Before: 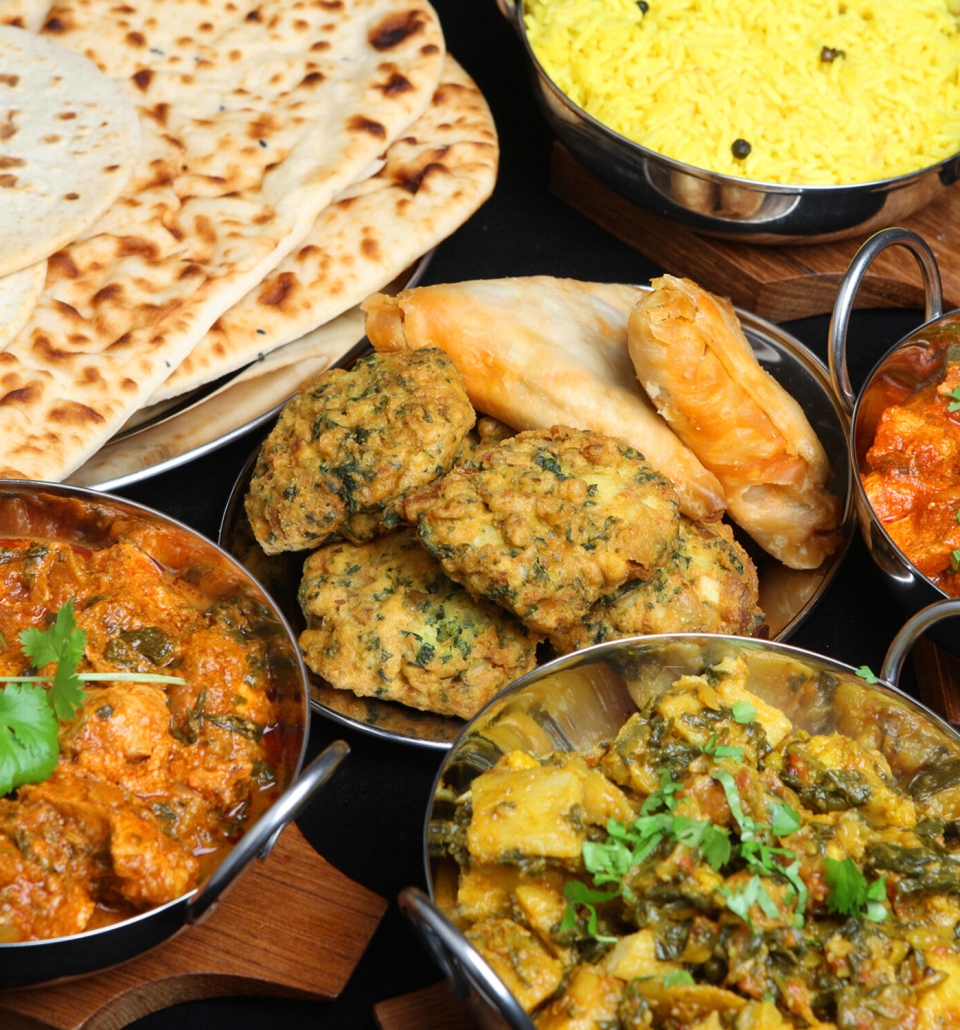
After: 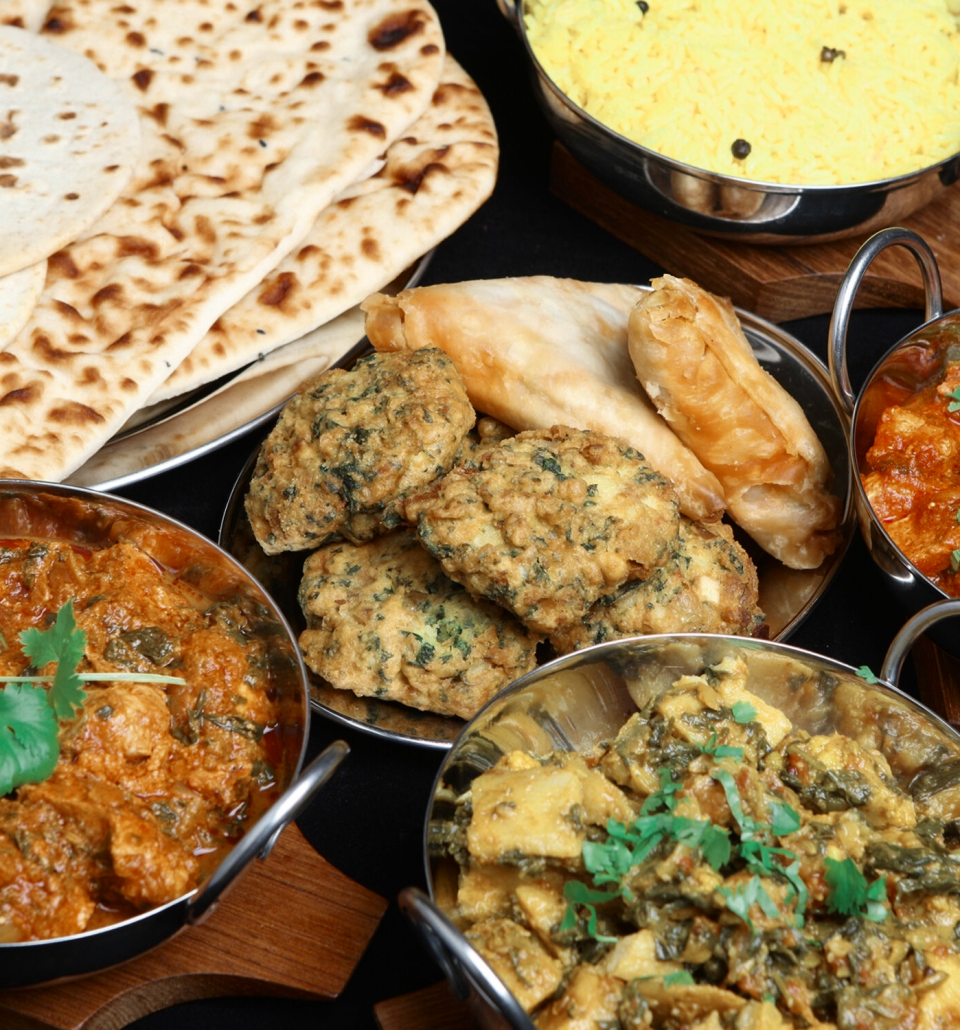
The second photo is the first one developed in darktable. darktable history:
shadows and highlights: shadows -31.84, highlights 29.91
color zones: curves: ch0 [(0, 0.5) (0.125, 0.4) (0.25, 0.5) (0.375, 0.4) (0.5, 0.4) (0.625, 0.35) (0.75, 0.35) (0.875, 0.5)]; ch1 [(0, 0.35) (0.125, 0.45) (0.25, 0.35) (0.375, 0.35) (0.5, 0.35) (0.625, 0.35) (0.75, 0.45) (0.875, 0.35)]; ch2 [(0, 0.6) (0.125, 0.5) (0.25, 0.5) (0.375, 0.6) (0.5, 0.6) (0.625, 0.5) (0.75, 0.5) (0.875, 0.5)]
